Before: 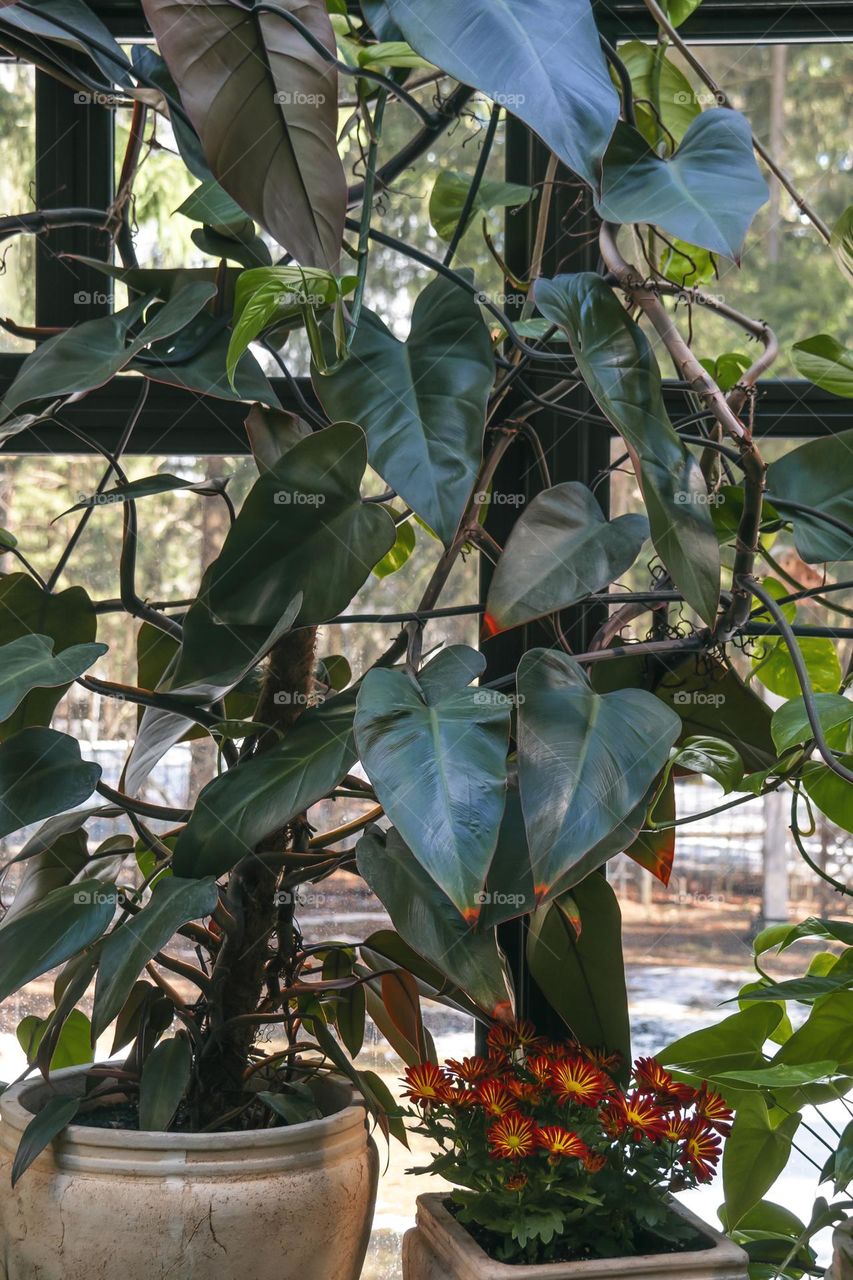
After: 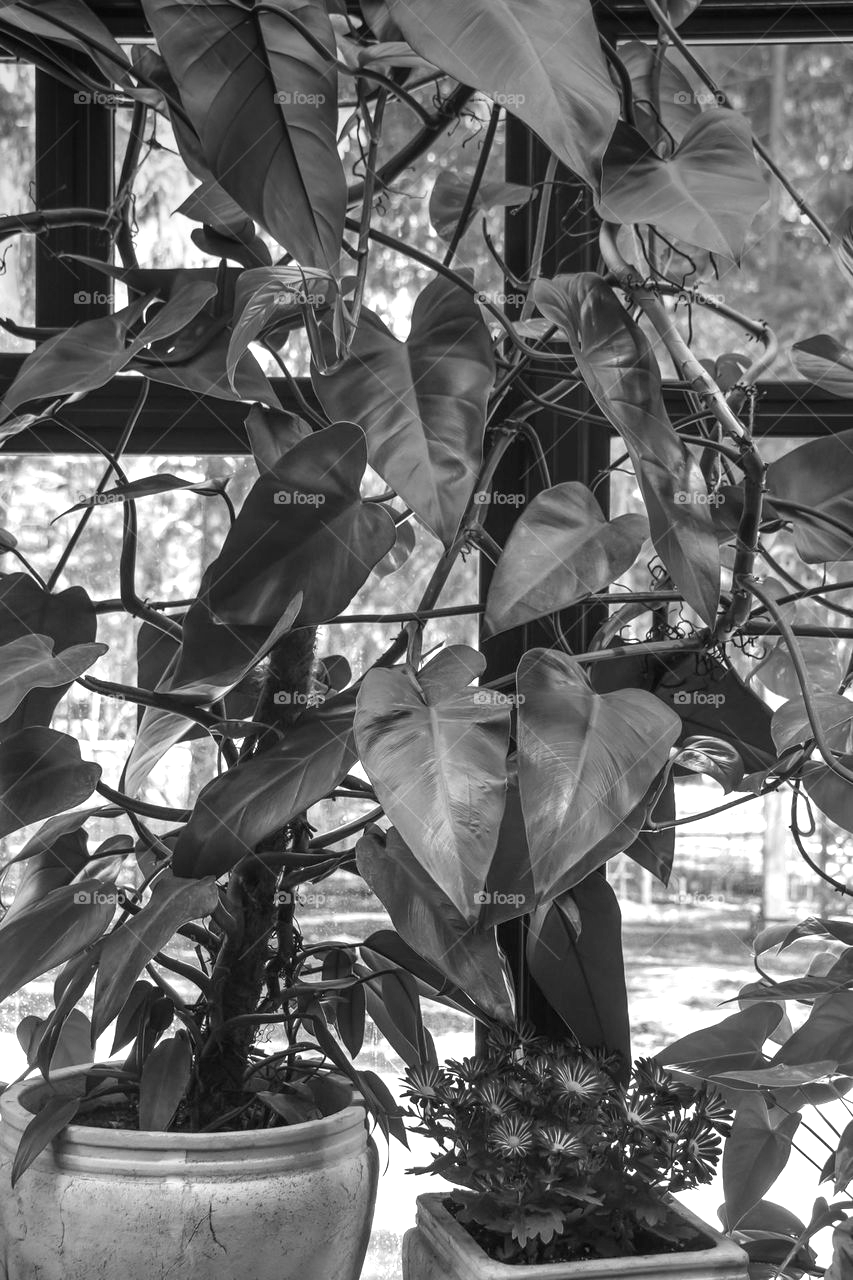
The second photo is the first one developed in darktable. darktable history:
vignetting: center (-0.024, 0.403)
exposure: black level correction 0.001, exposure 0.674 EV, compensate exposure bias true, compensate highlight preservation false
color calibration: output gray [0.28, 0.41, 0.31, 0], illuminant as shot in camera, x 0.358, y 0.373, temperature 4628.91 K
